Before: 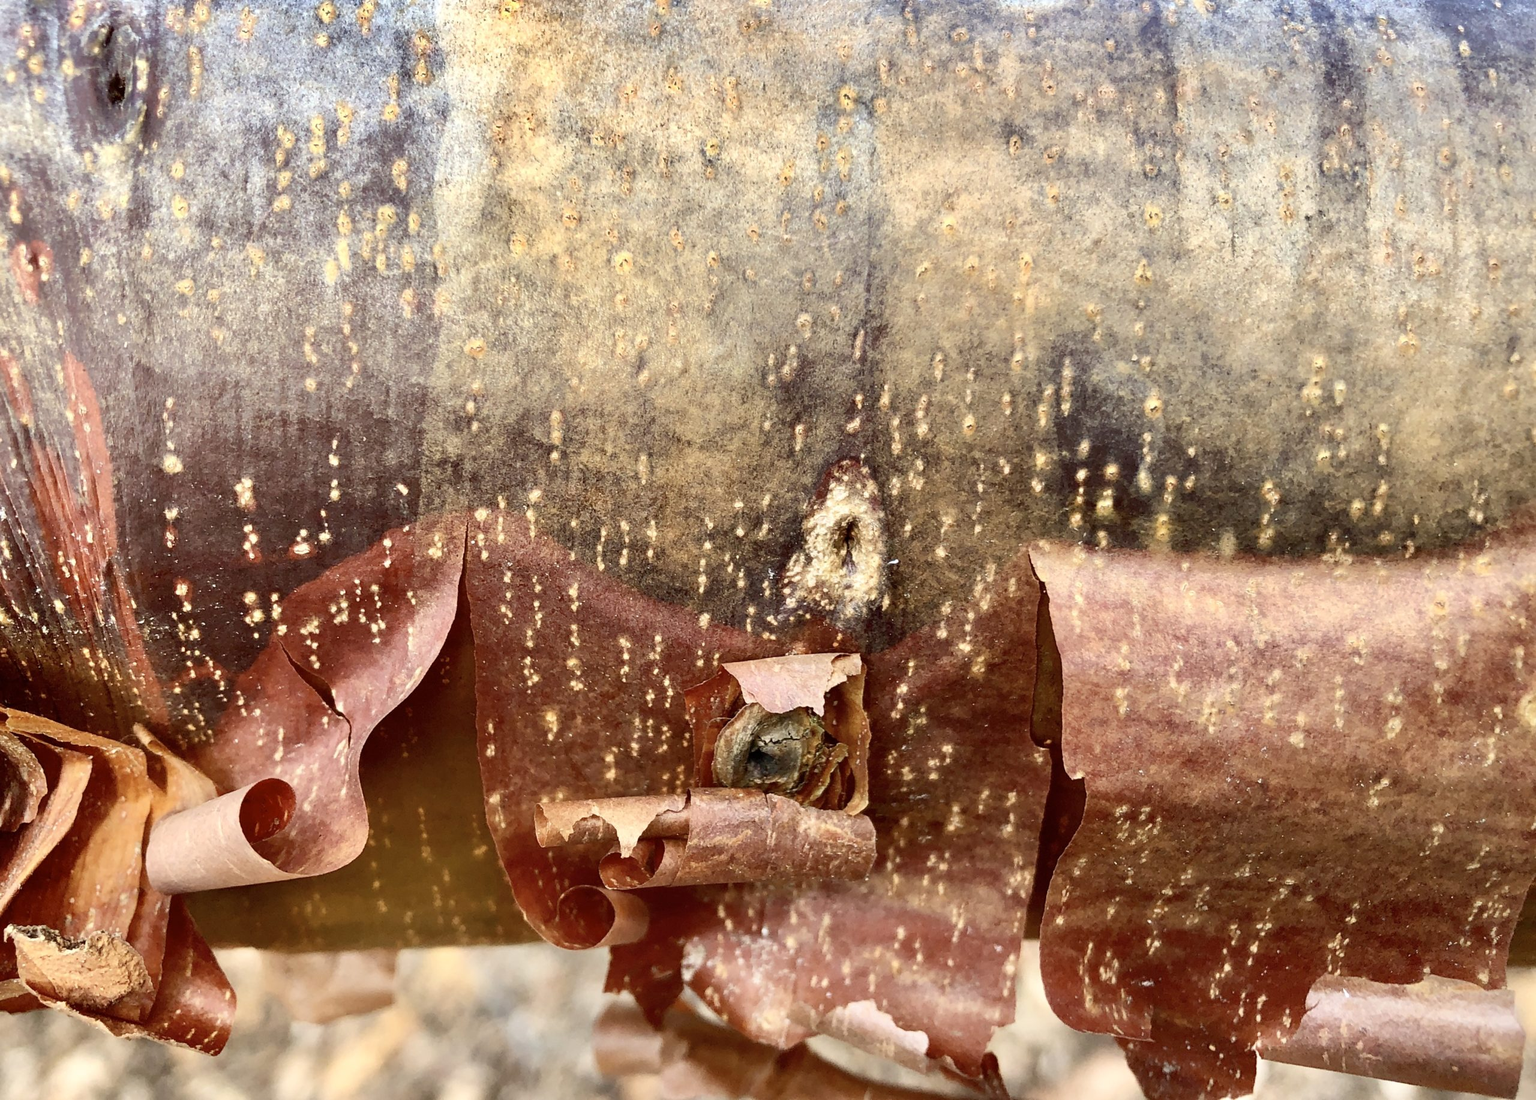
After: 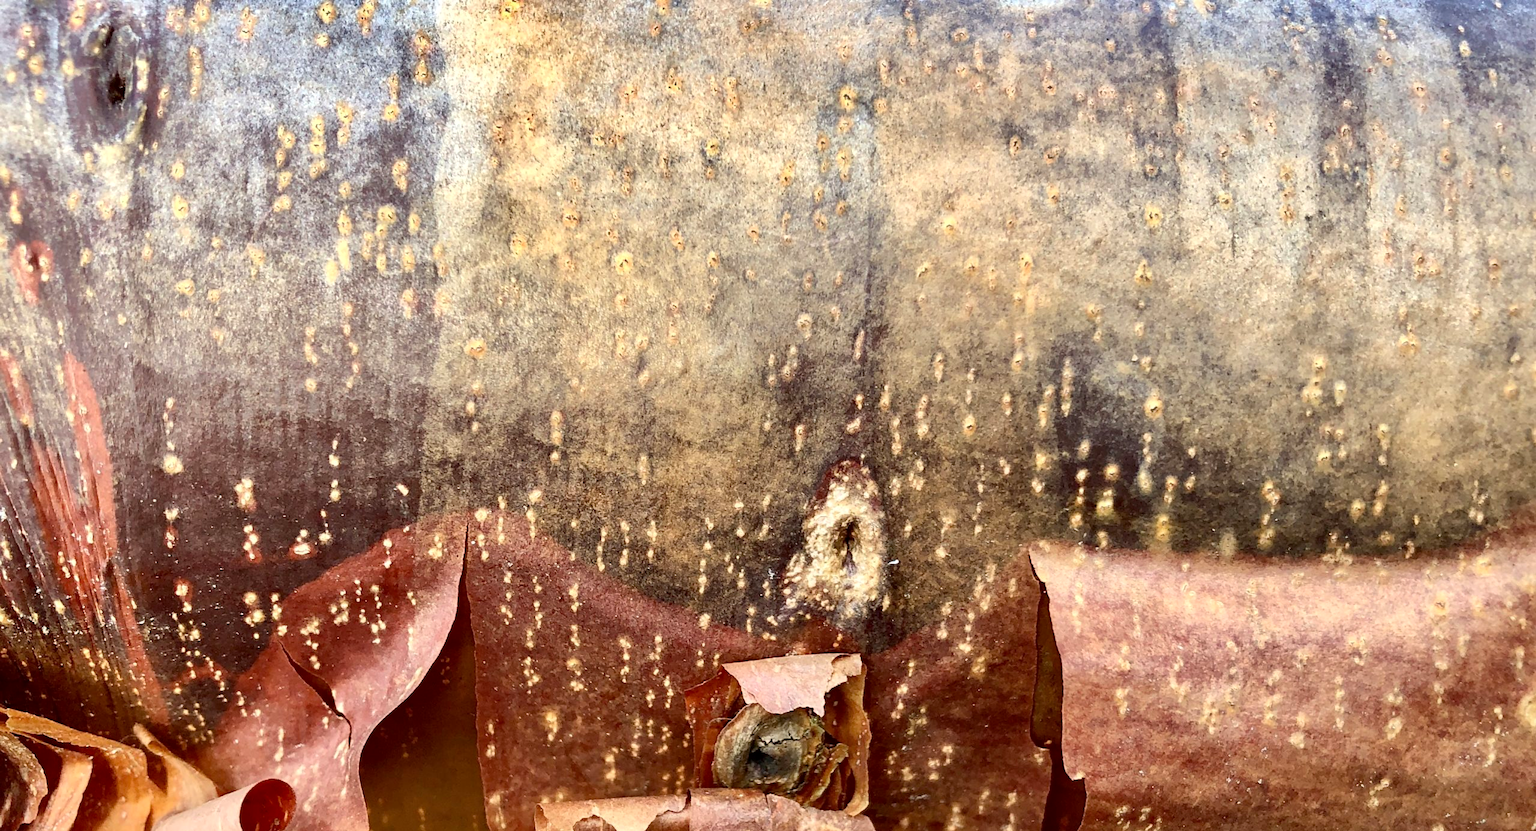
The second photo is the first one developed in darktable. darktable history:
crop: bottom 24.429%
local contrast: mode bilateral grid, contrast 20, coarseness 49, detail 119%, midtone range 0.2
